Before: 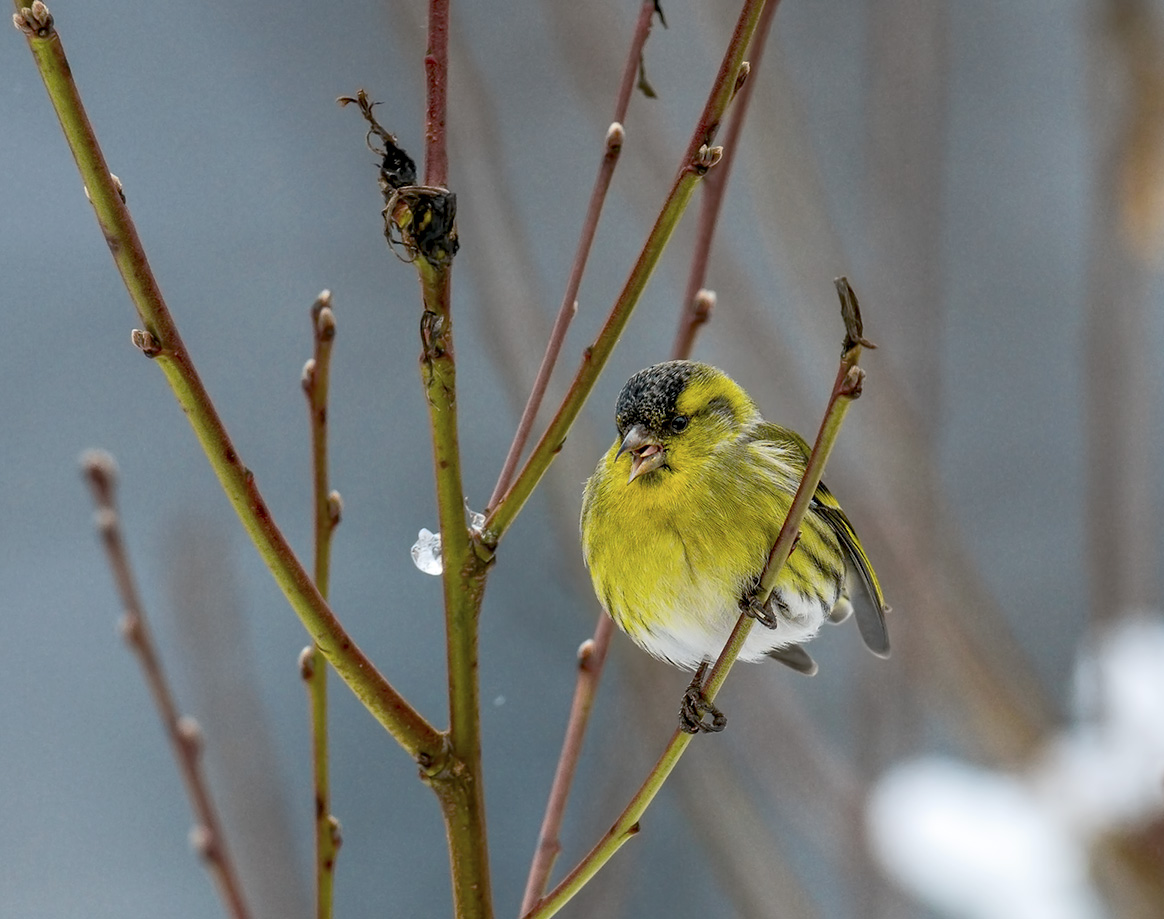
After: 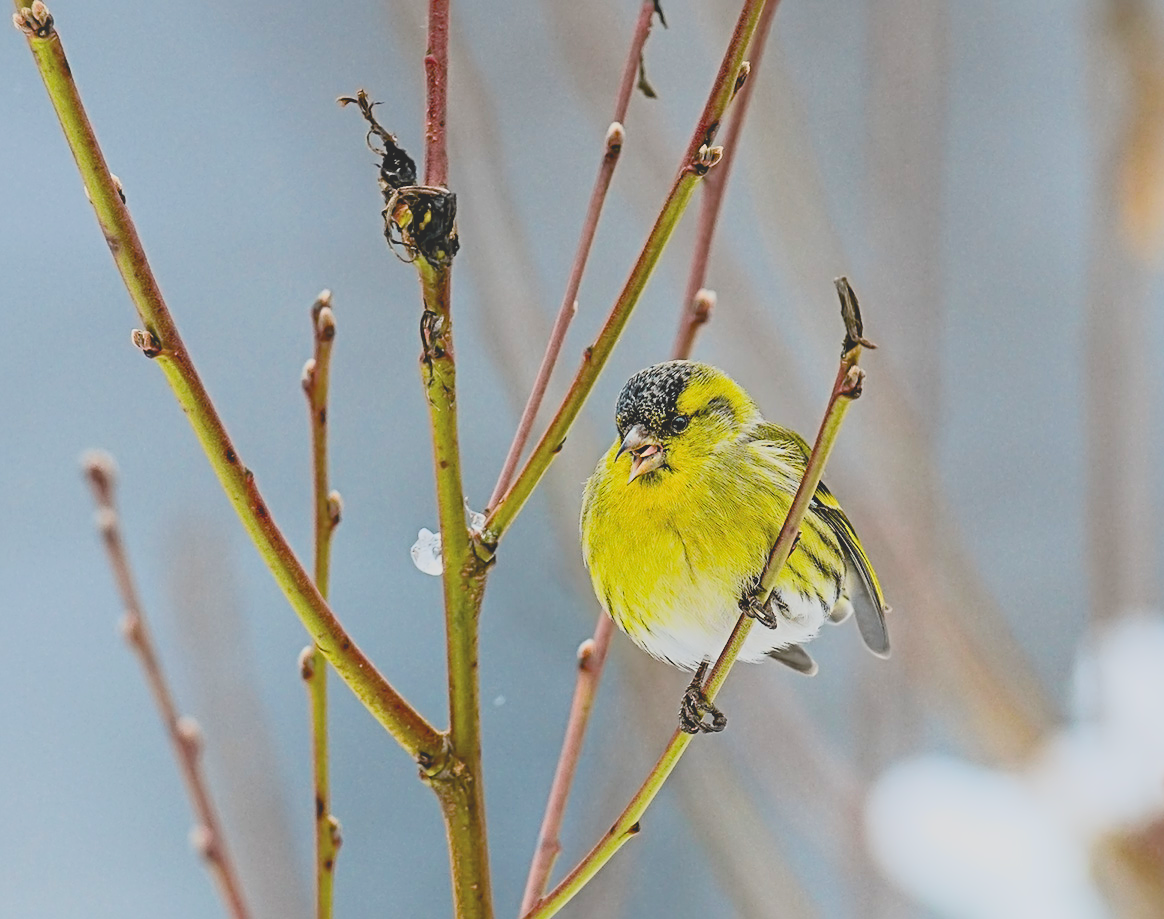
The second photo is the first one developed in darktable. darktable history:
exposure: black level correction 0, exposure 0.393 EV, compensate highlight preservation false
filmic rgb: black relative exposure -7.65 EV, white relative exposure 4.56 EV, hardness 3.61
local contrast: detail 69%
contrast brightness saturation: contrast 0.203, brightness 0.167, saturation 0.227
sharpen: radius 3.974
